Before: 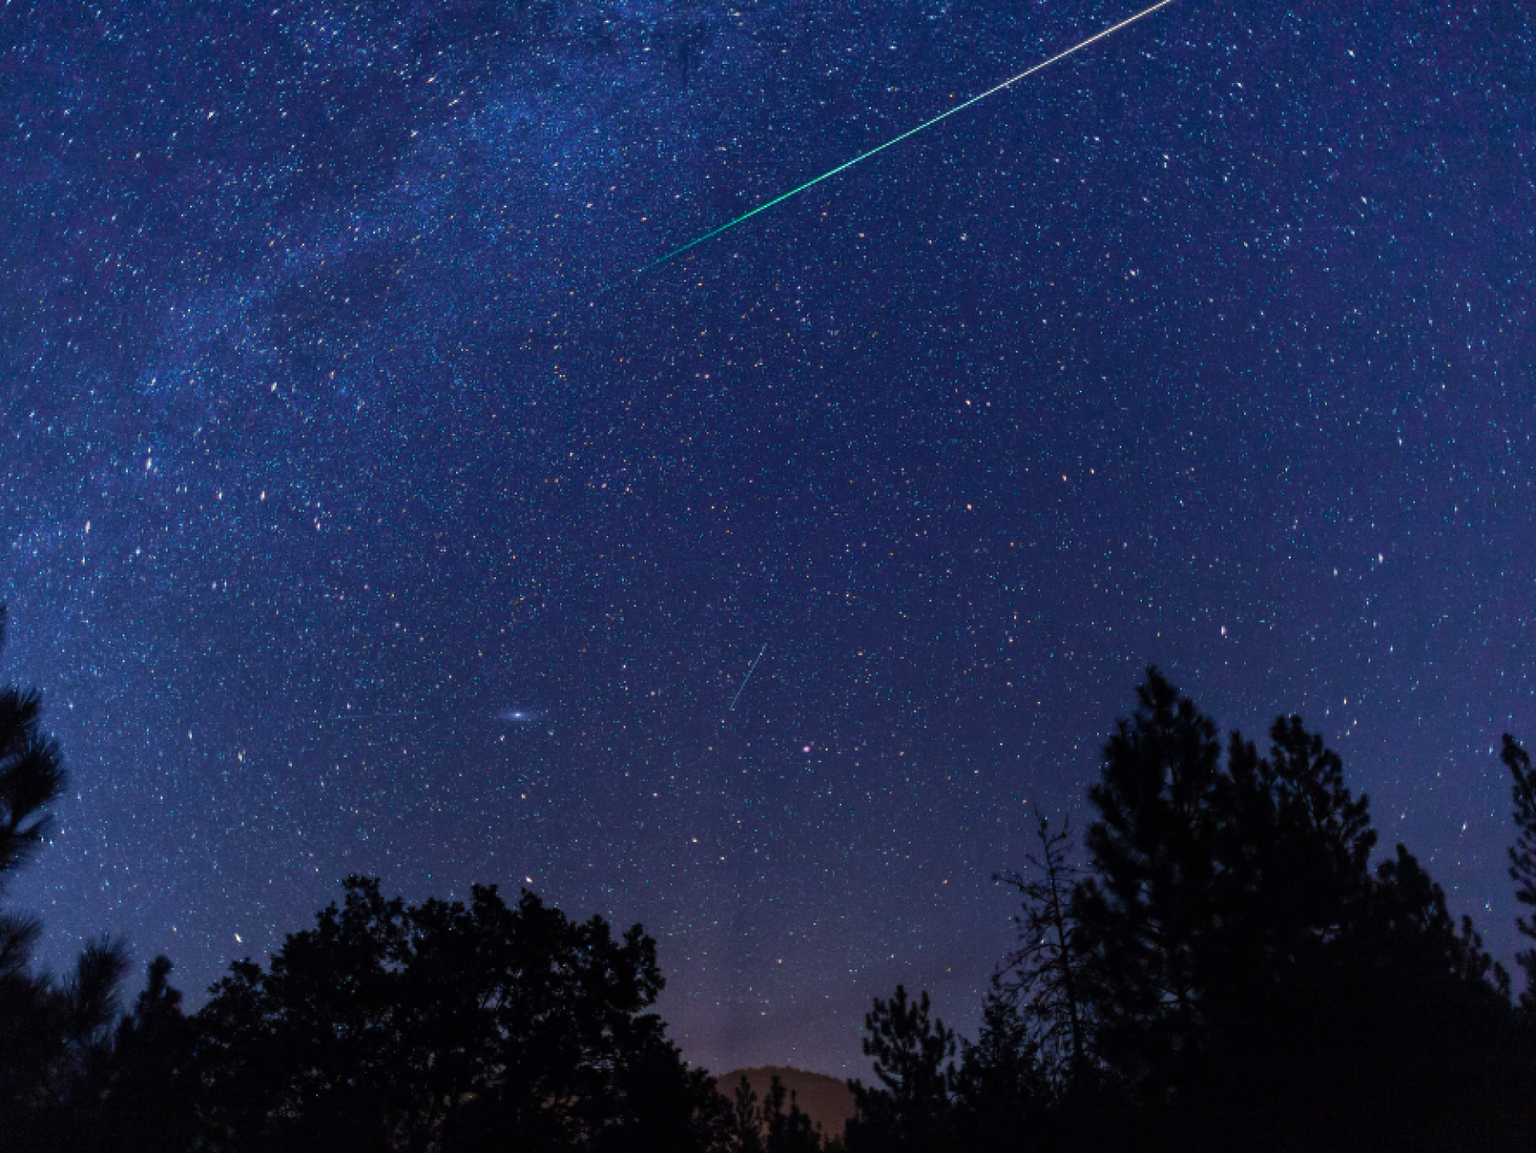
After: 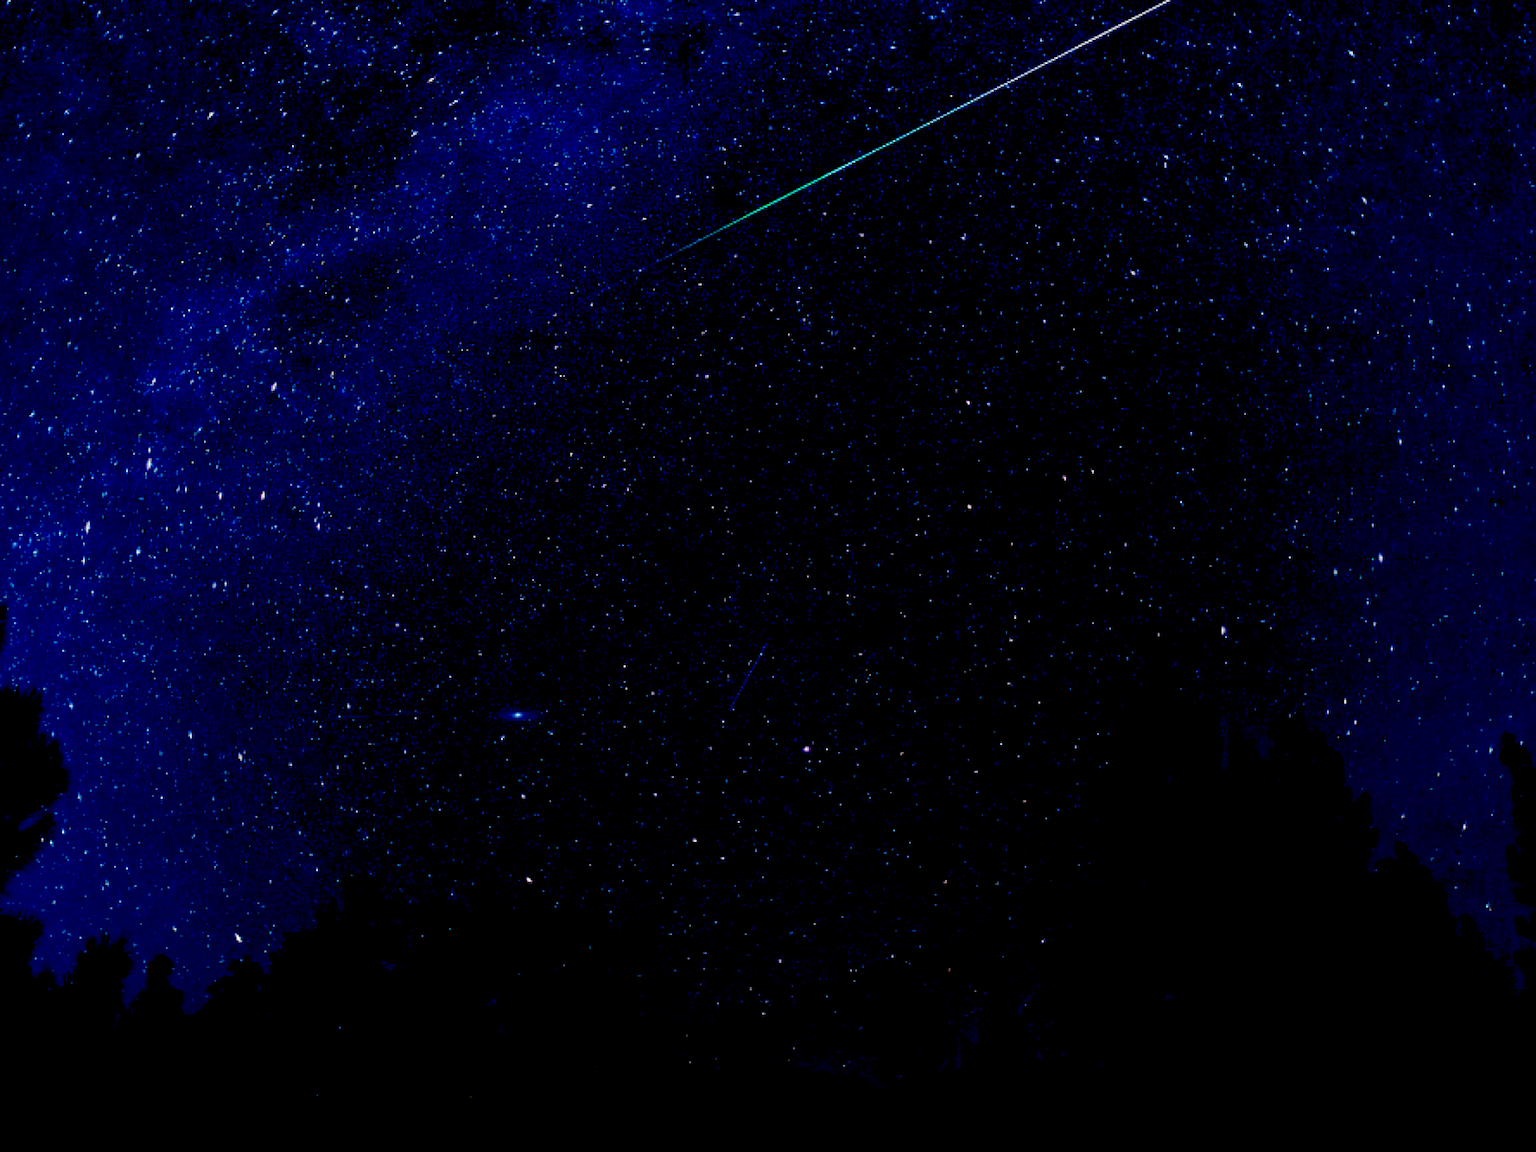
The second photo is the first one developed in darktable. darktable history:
base curve: curves: ch0 [(0, 0) (0.666, 0.806) (1, 1)]
exposure: black level correction 0.1, exposure -0.092 EV, compensate highlight preservation false
